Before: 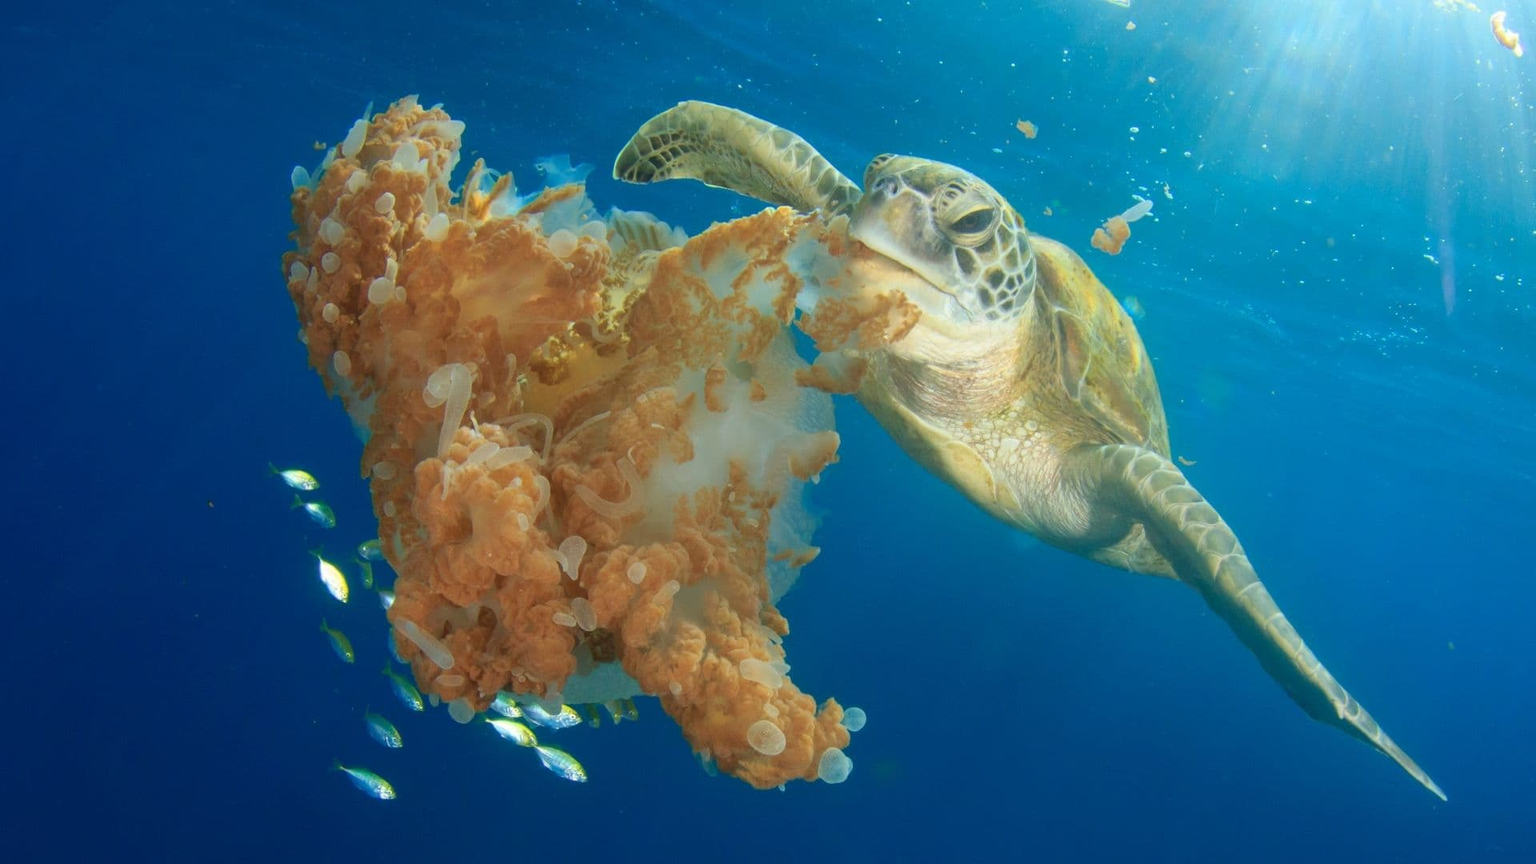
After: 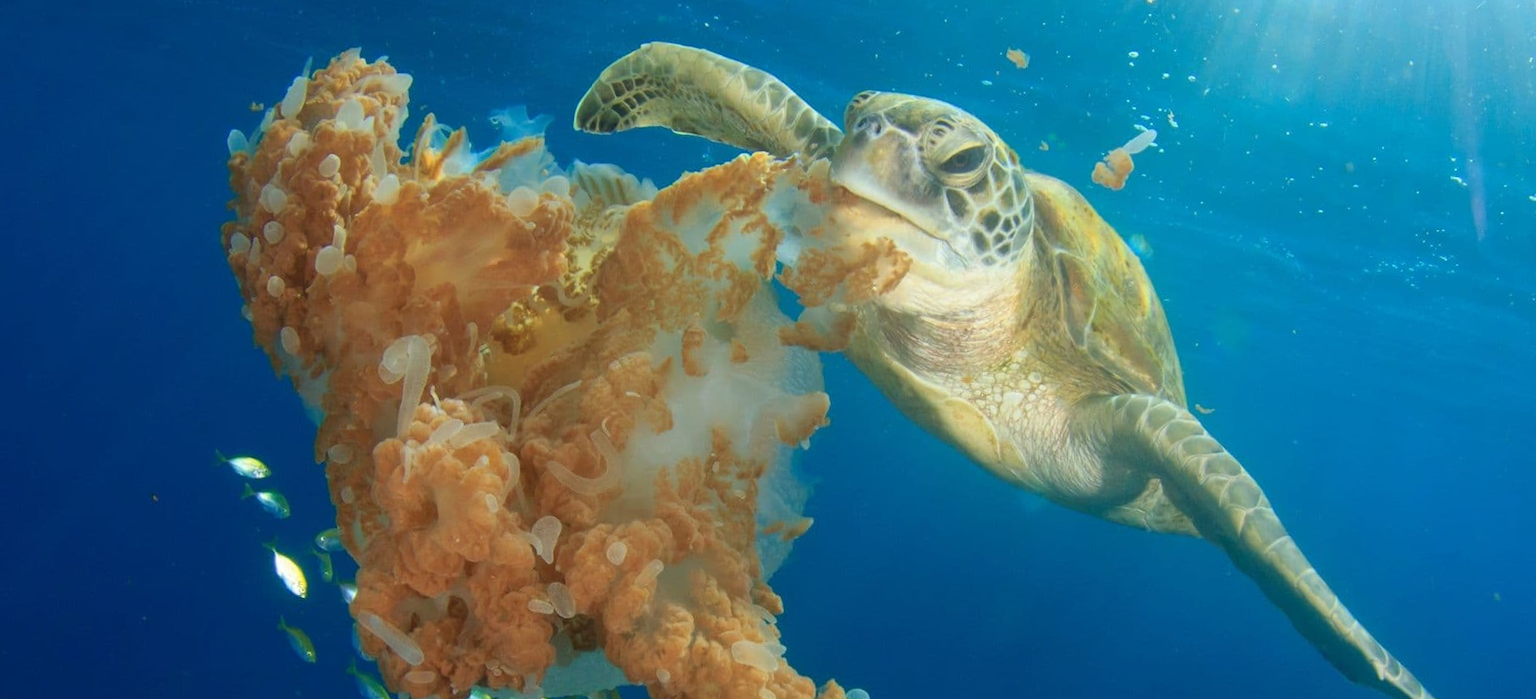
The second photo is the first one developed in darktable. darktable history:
rotate and perspective: rotation -2.29°, automatic cropping off
crop: left 5.596%, top 10.314%, right 3.534%, bottom 19.395%
